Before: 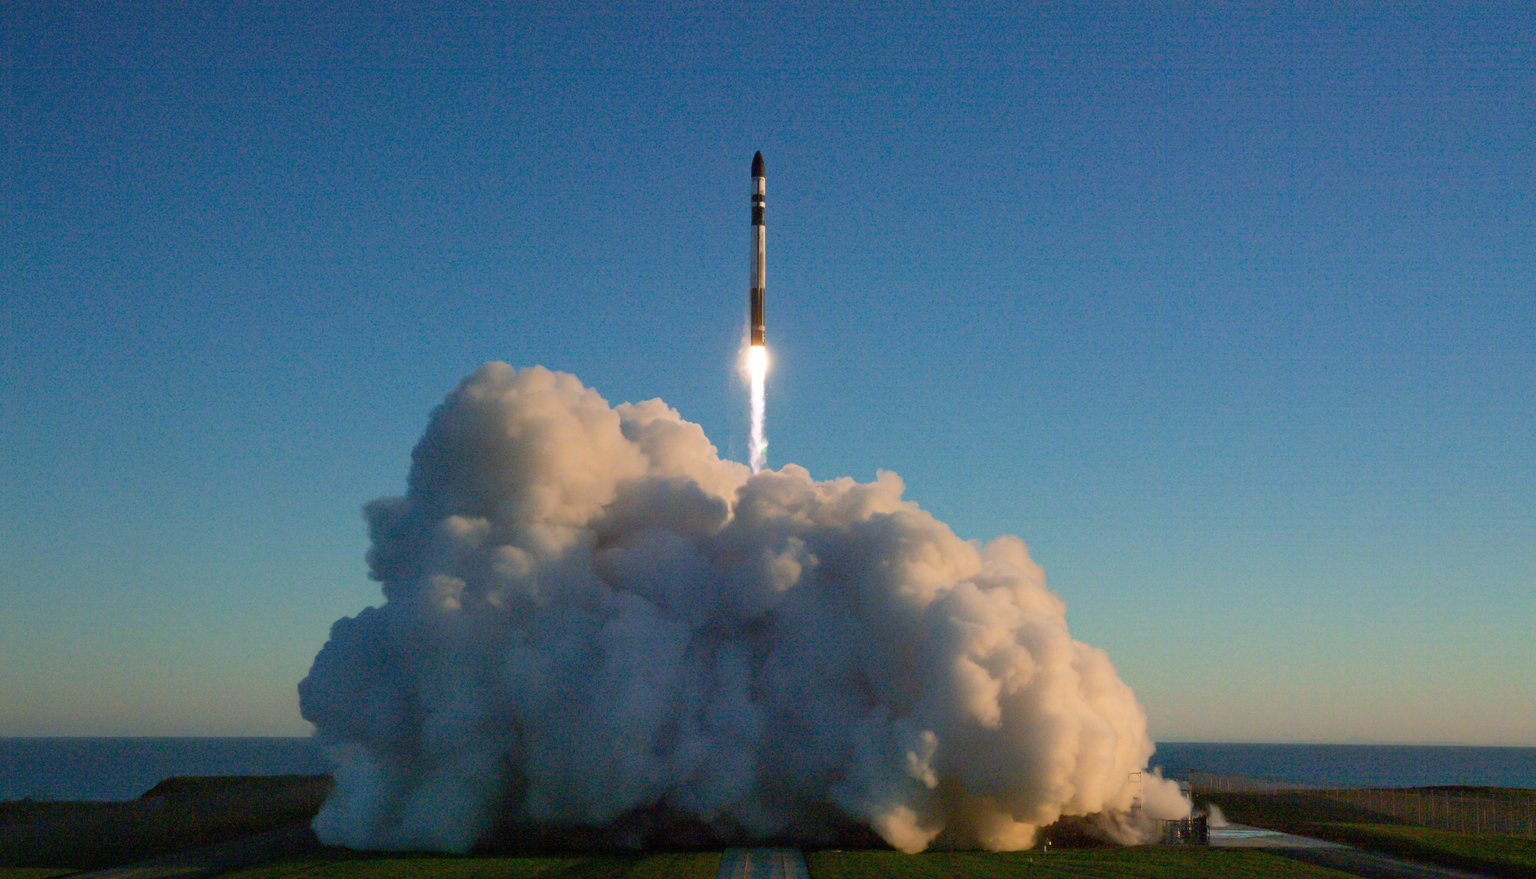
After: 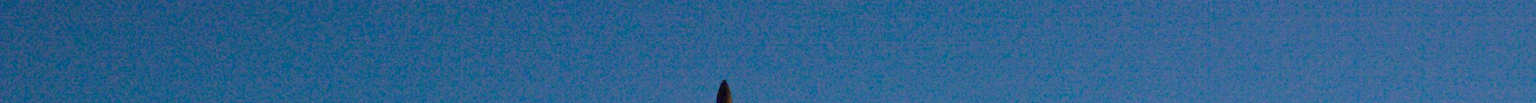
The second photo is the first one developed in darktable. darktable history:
crop and rotate: left 9.644%, top 9.491%, right 6.021%, bottom 80.509%
vibrance: on, module defaults
